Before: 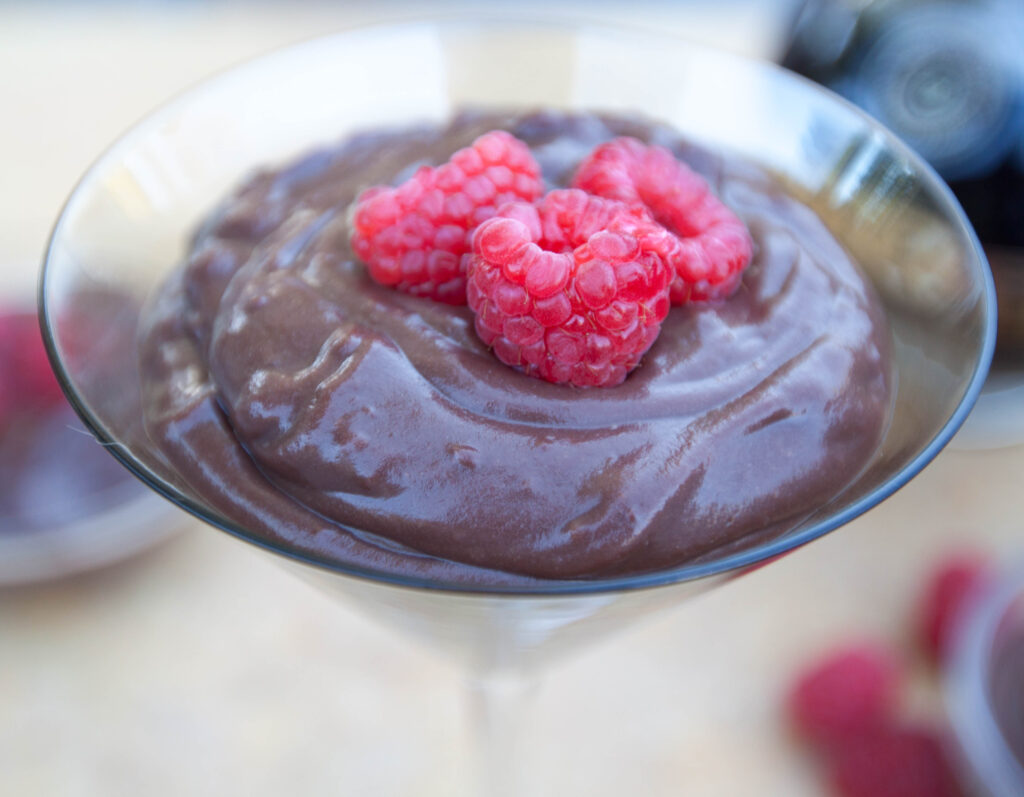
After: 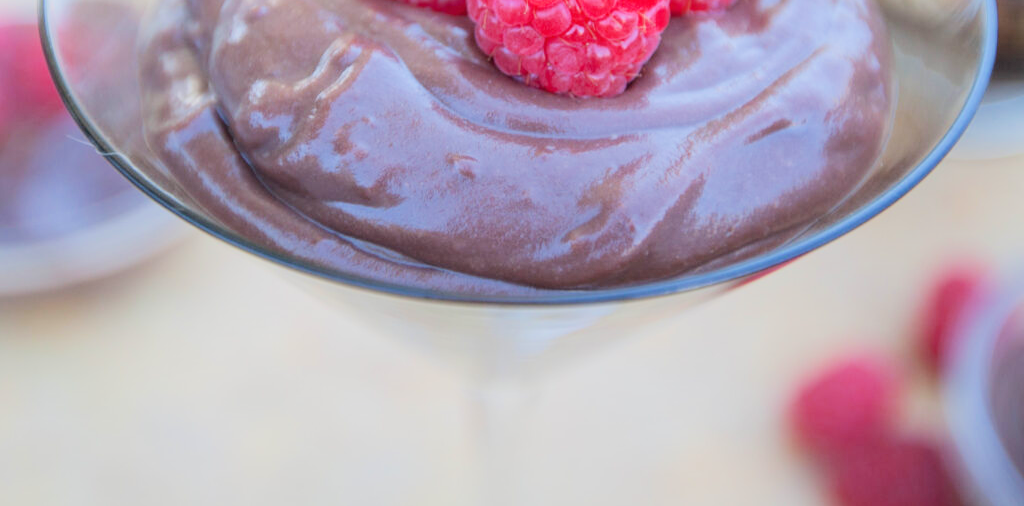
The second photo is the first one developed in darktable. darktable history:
crop and rotate: top 36.435%
exposure: black level correction 0, exposure 1.125 EV, compensate exposure bias true, compensate highlight preservation false
filmic rgb: black relative exposure -7.15 EV, white relative exposure 5.36 EV, hardness 3.02, color science v6 (2022)
graduated density: rotation -180°, offset 27.42
